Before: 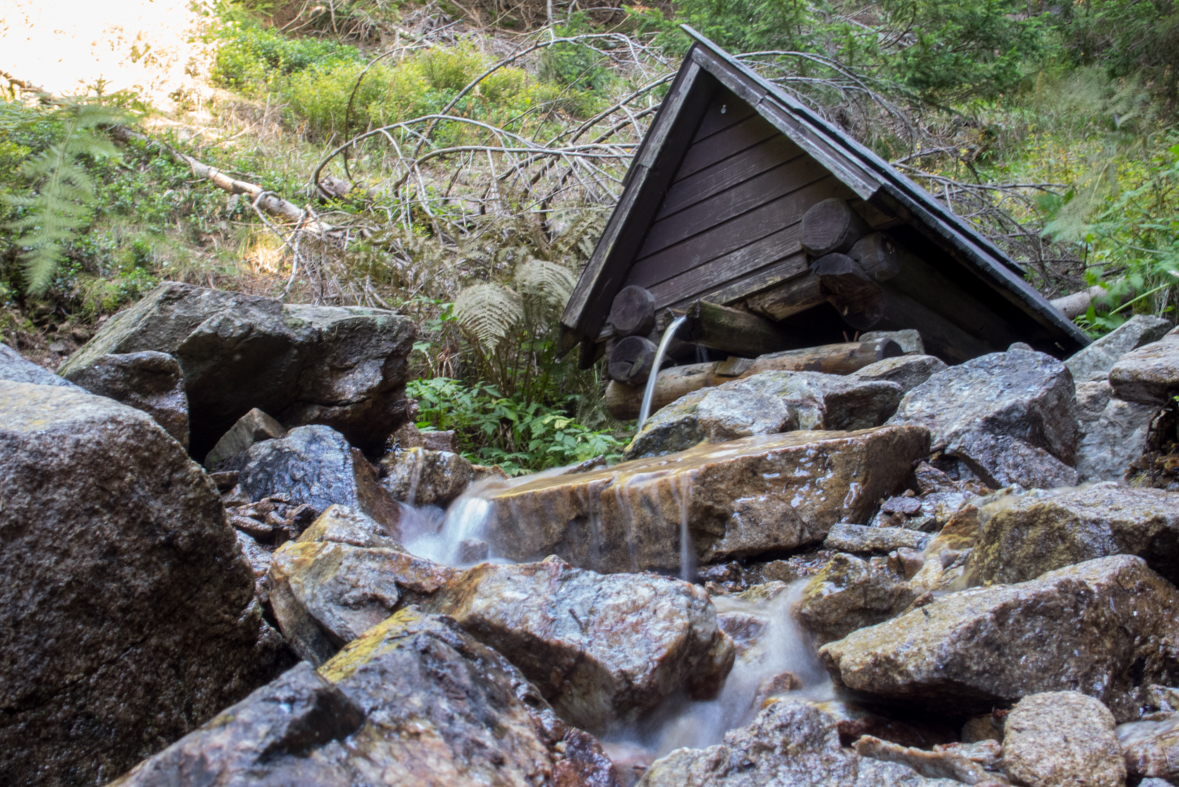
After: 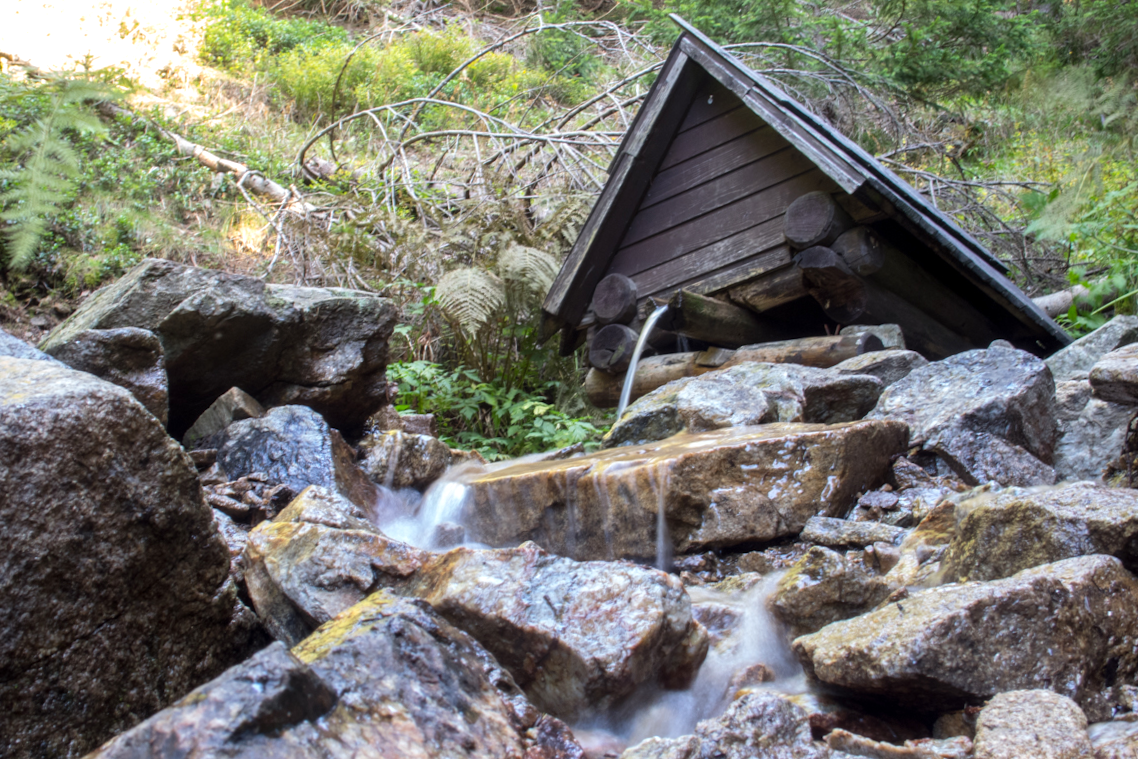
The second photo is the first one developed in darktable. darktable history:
exposure: exposure 0.293 EV, compensate highlight preservation false
crop and rotate: angle -1.39°
